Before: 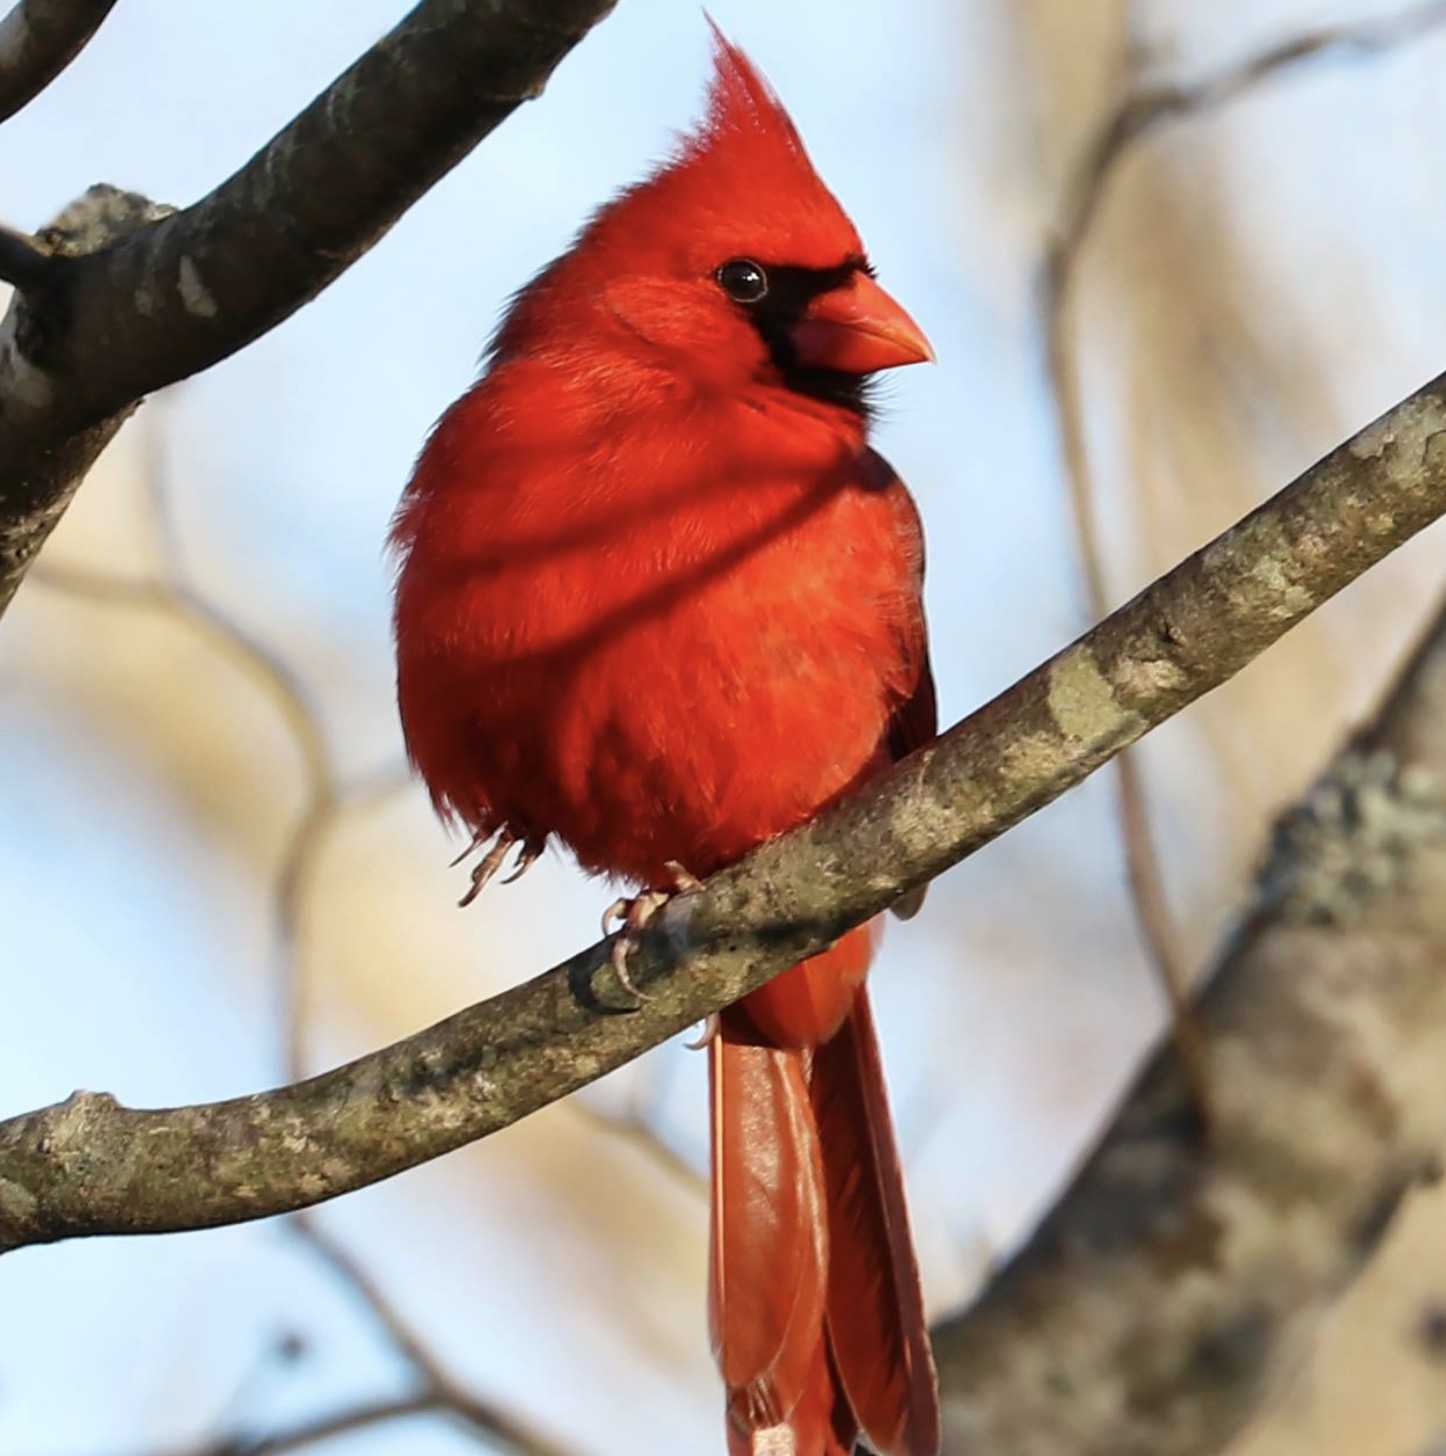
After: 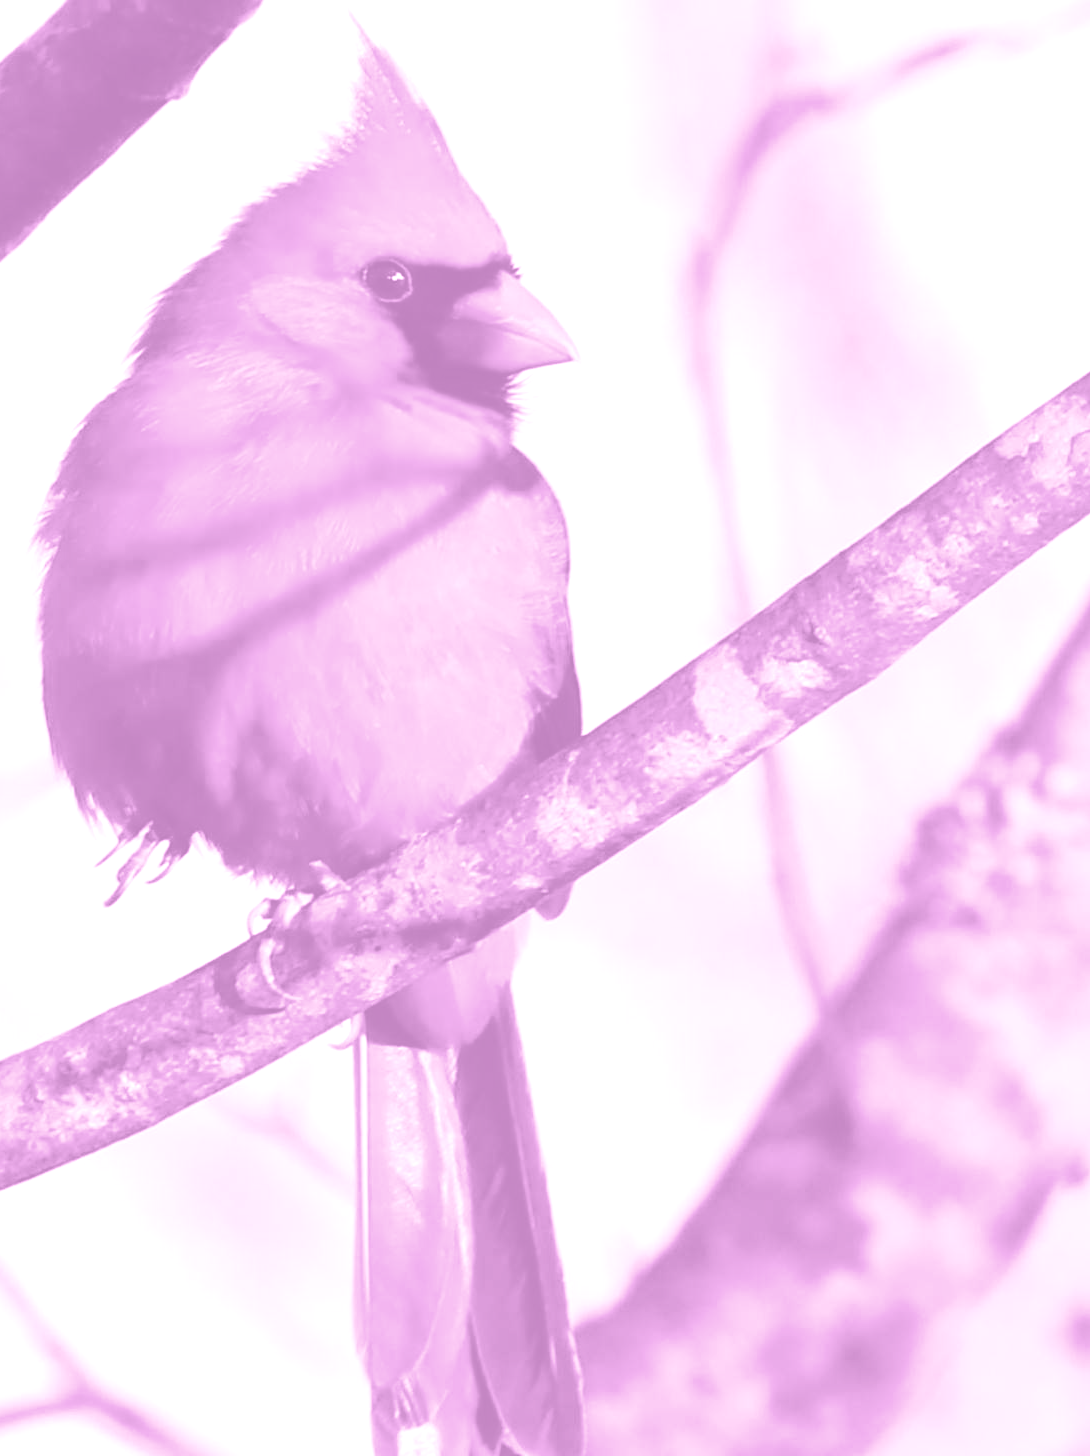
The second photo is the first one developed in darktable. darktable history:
split-toning: shadows › hue 226.8°, shadows › saturation 0.84
colorize: hue 331.2°, saturation 75%, source mix 30.28%, lightness 70.52%, version 1
crop and rotate: left 24.6%
tone equalizer: -8 EV -0.417 EV, -7 EV -0.389 EV, -6 EV -0.333 EV, -5 EV -0.222 EV, -3 EV 0.222 EV, -2 EV 0.333 EV, -1 EV 0.389 EV, +0 EV 0.417 EV, edges refinement/feathering 500, mask exposure compensation -1.57 EV, preserve details no
white balance: red 1.009, blue 1.027
exposure: black level correction 0.025, exposure 0.182 EV, compensate highlight preservation false
